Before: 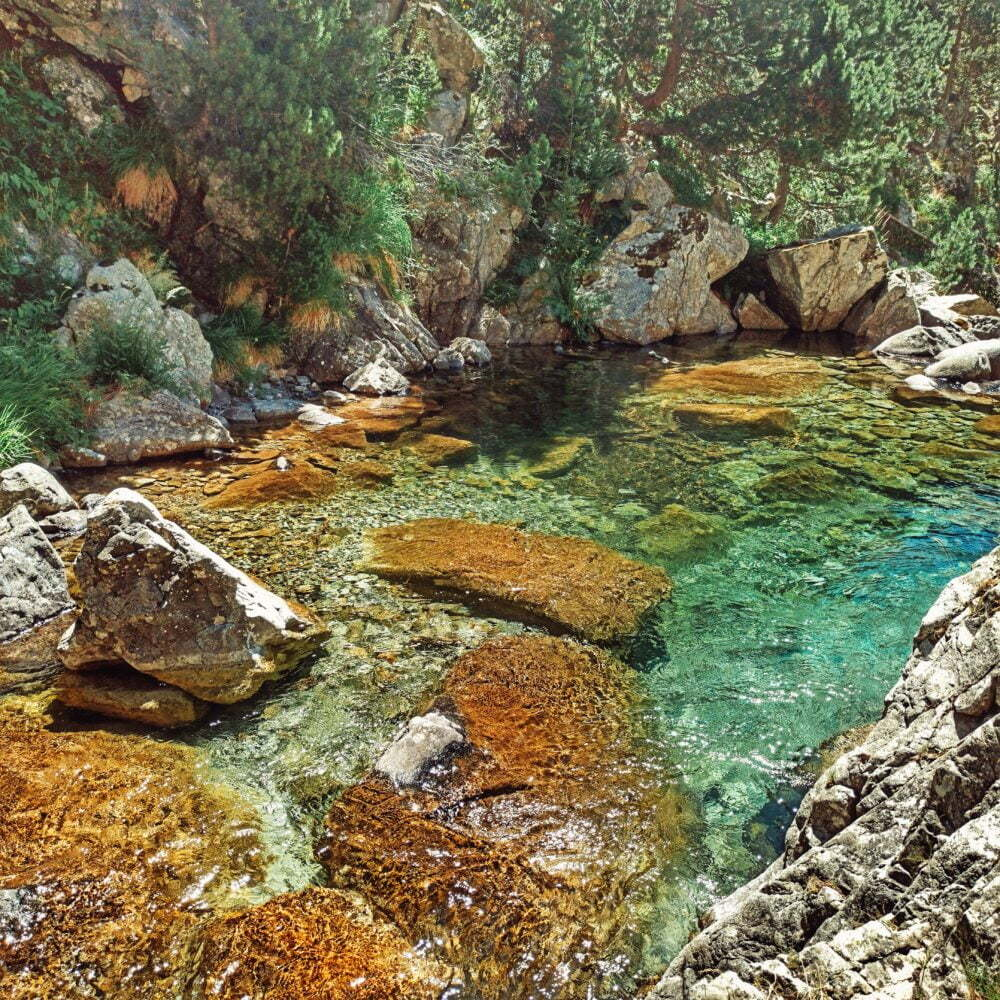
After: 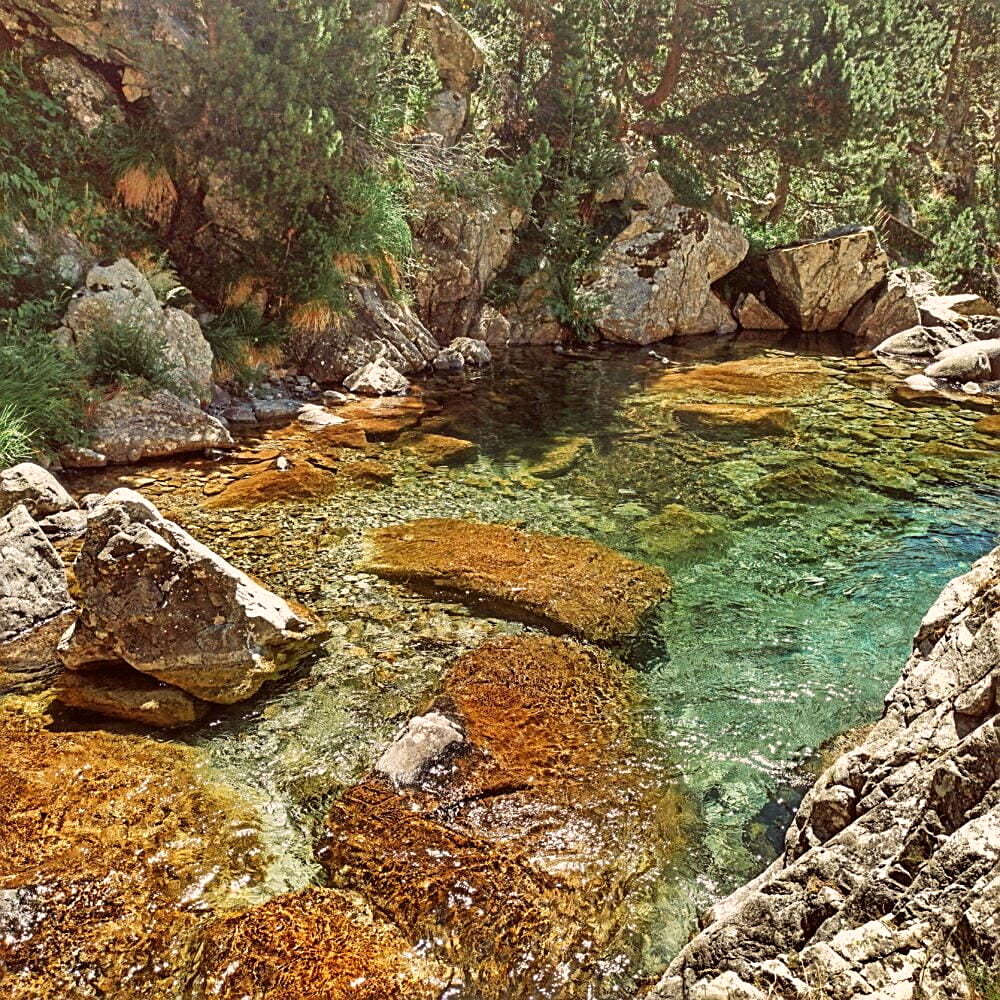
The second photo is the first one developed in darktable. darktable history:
color correction: highlights a* 6.27, highlights b* 8.19, shadows a* 5.94, shadows b* 7.23, saturation 0.9
sharpen: on, module defaults
